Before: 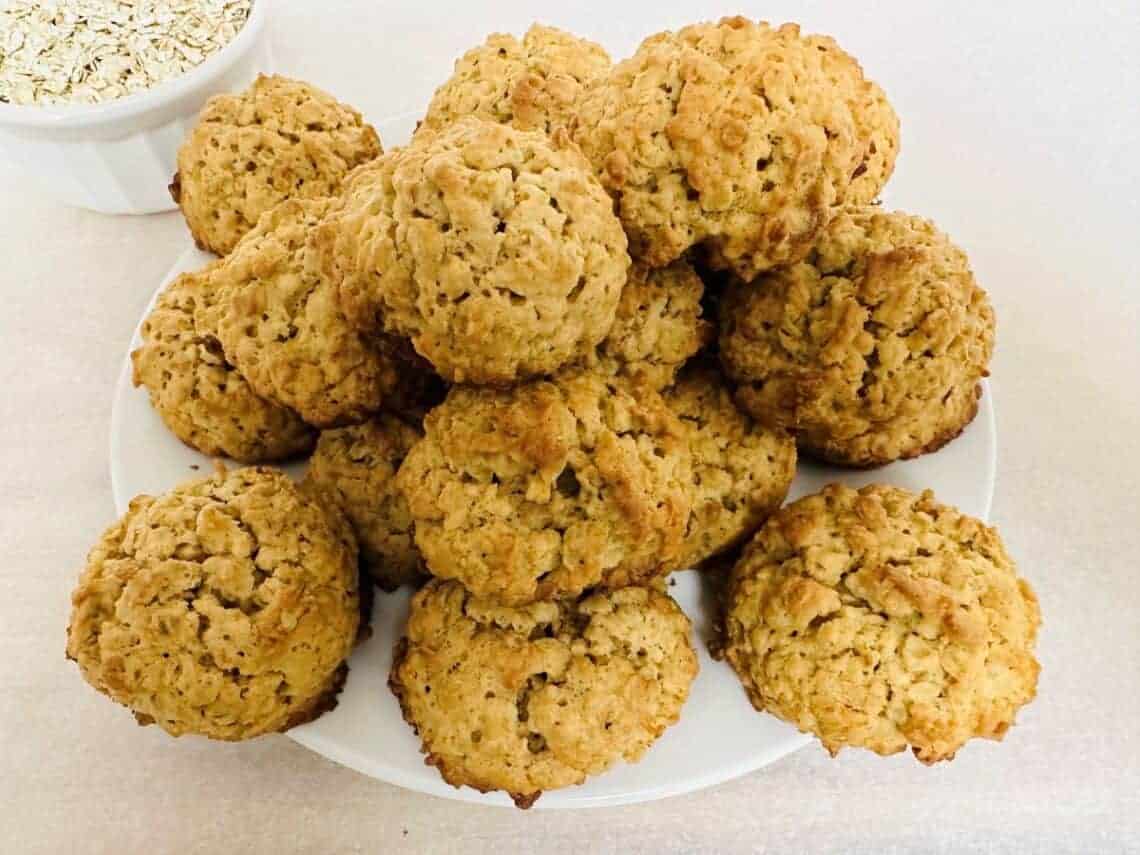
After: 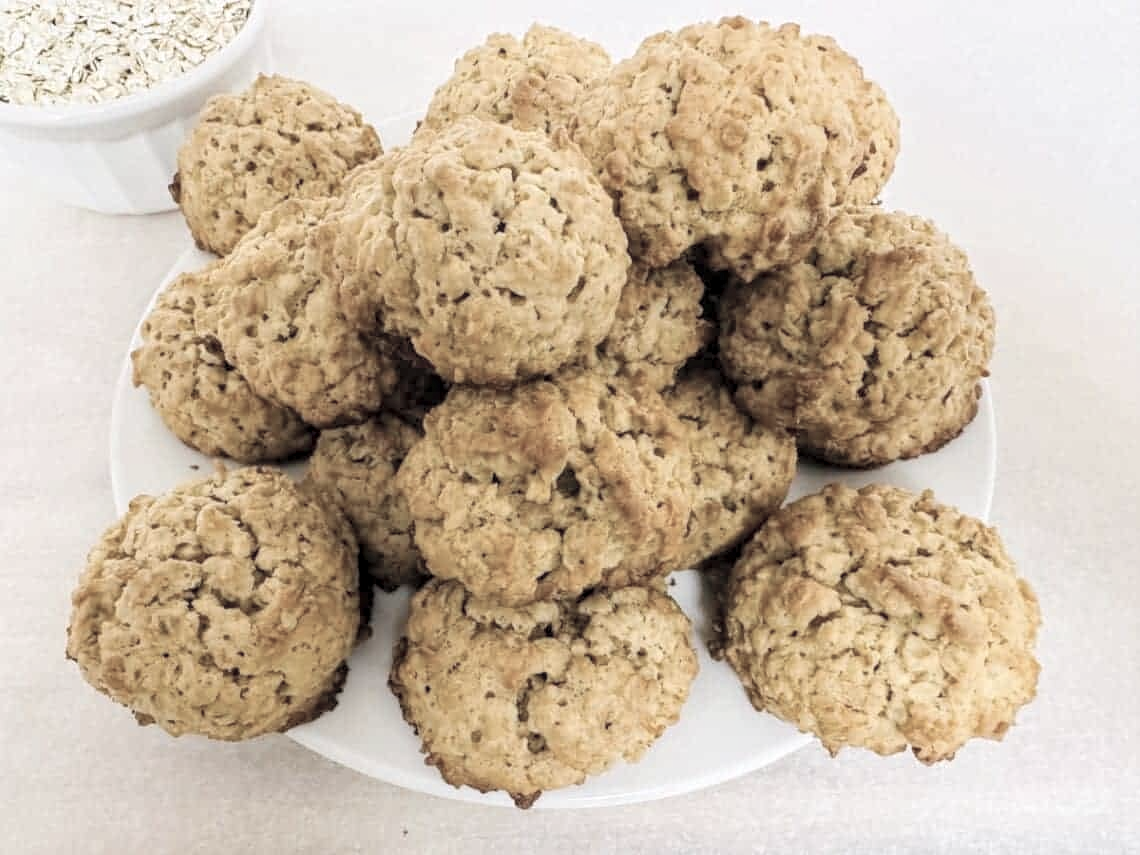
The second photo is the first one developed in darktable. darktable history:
local contrast: on, module defaults
white balance: red 1.004, blue 1.024
contrast brightness saturation: brightness 0.18, saturation -0.5
